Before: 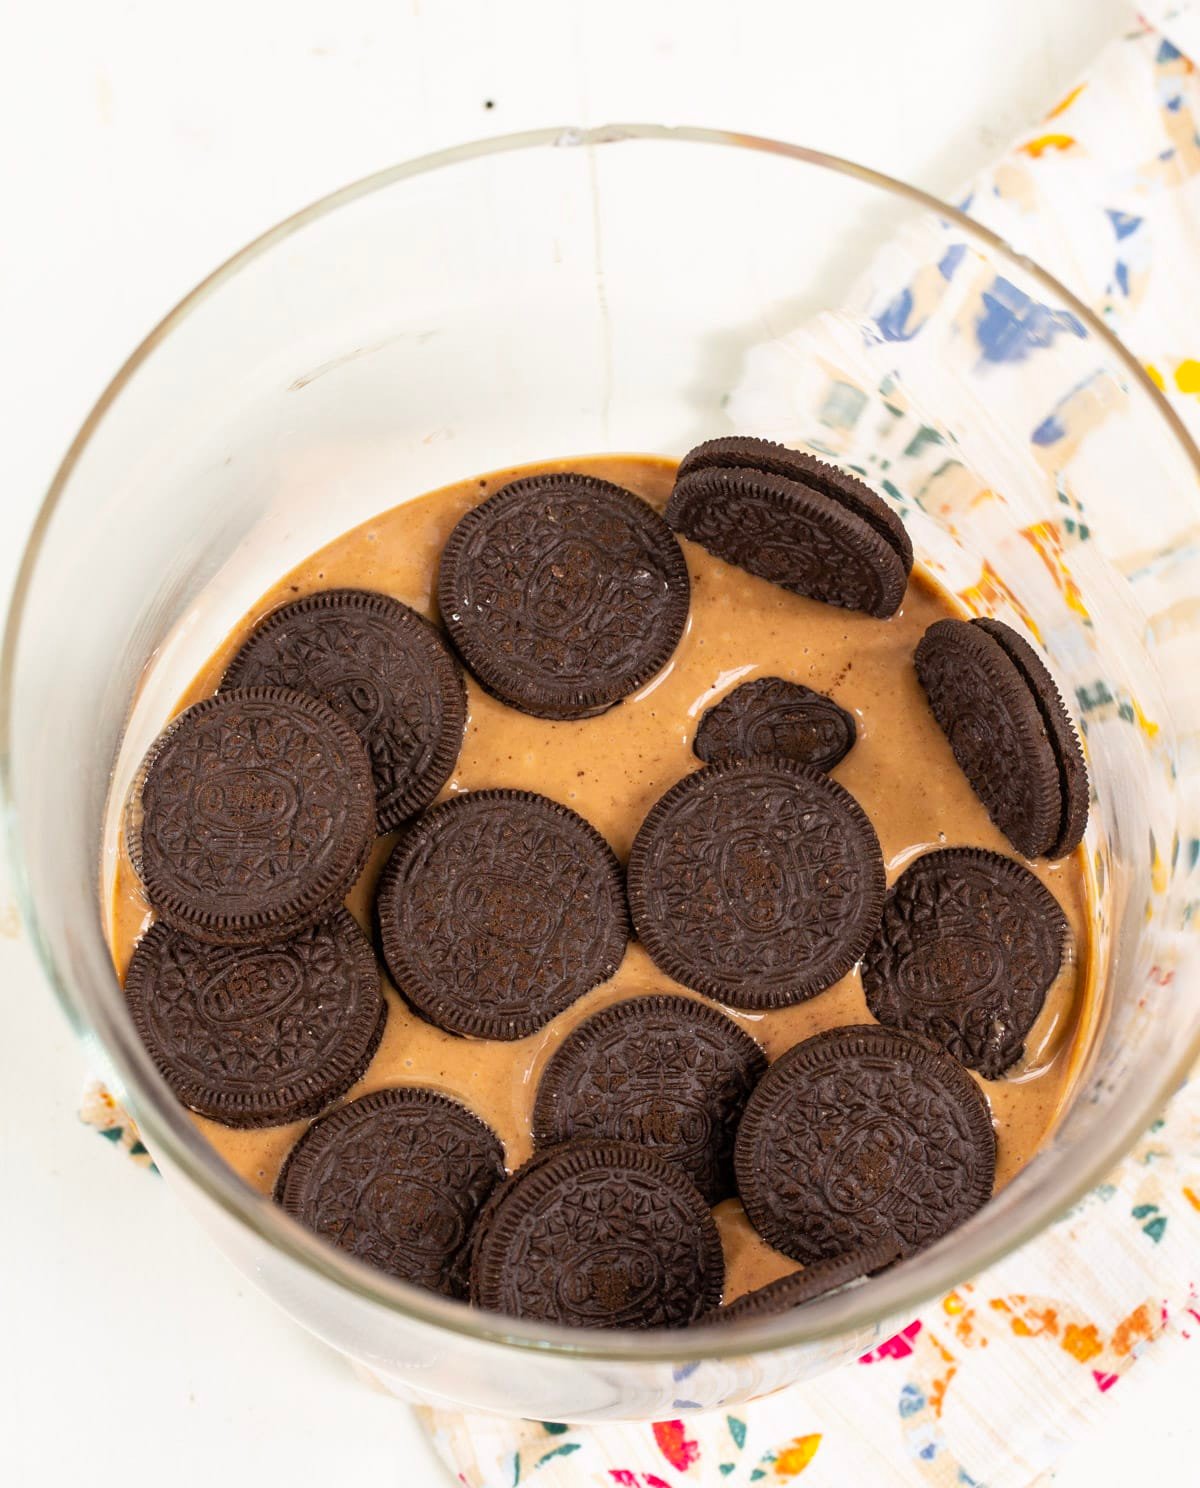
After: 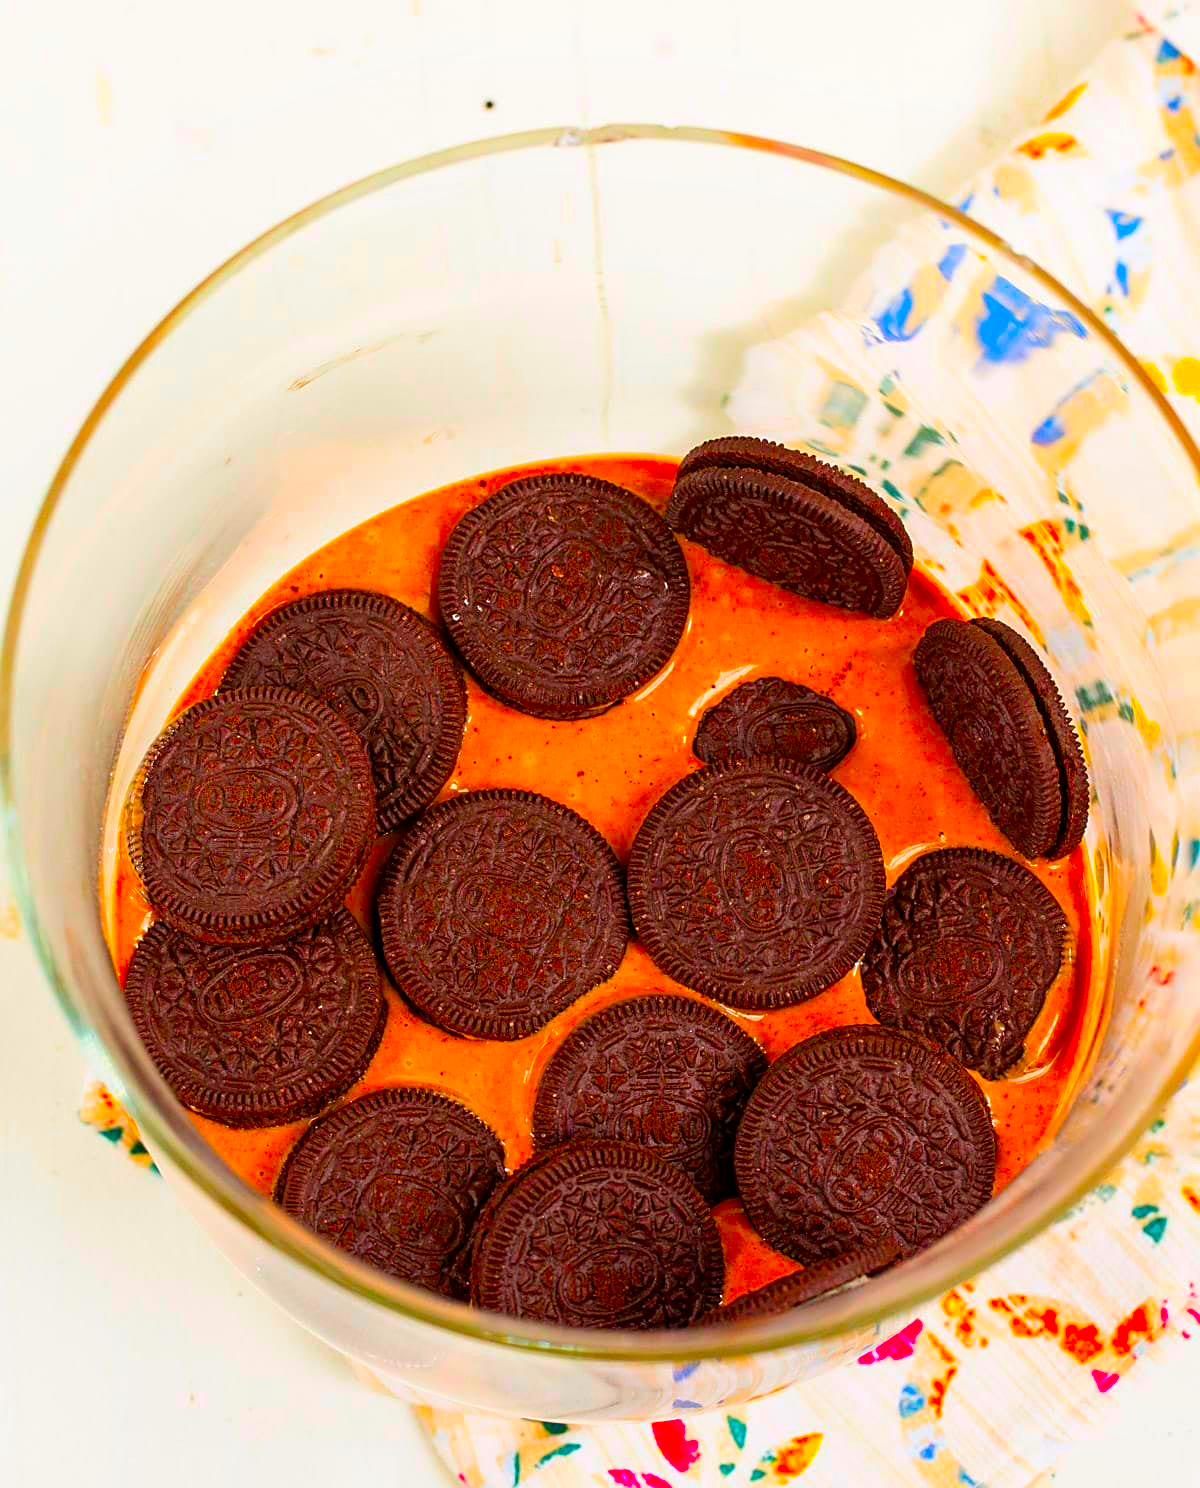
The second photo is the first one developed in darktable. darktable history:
color correction: highlights b* -0.003, saturation 2.98
local contrast: highlights 62%, shadows 104%, detail 106%, midtone range 0.529
sharpen: on, module defaults
